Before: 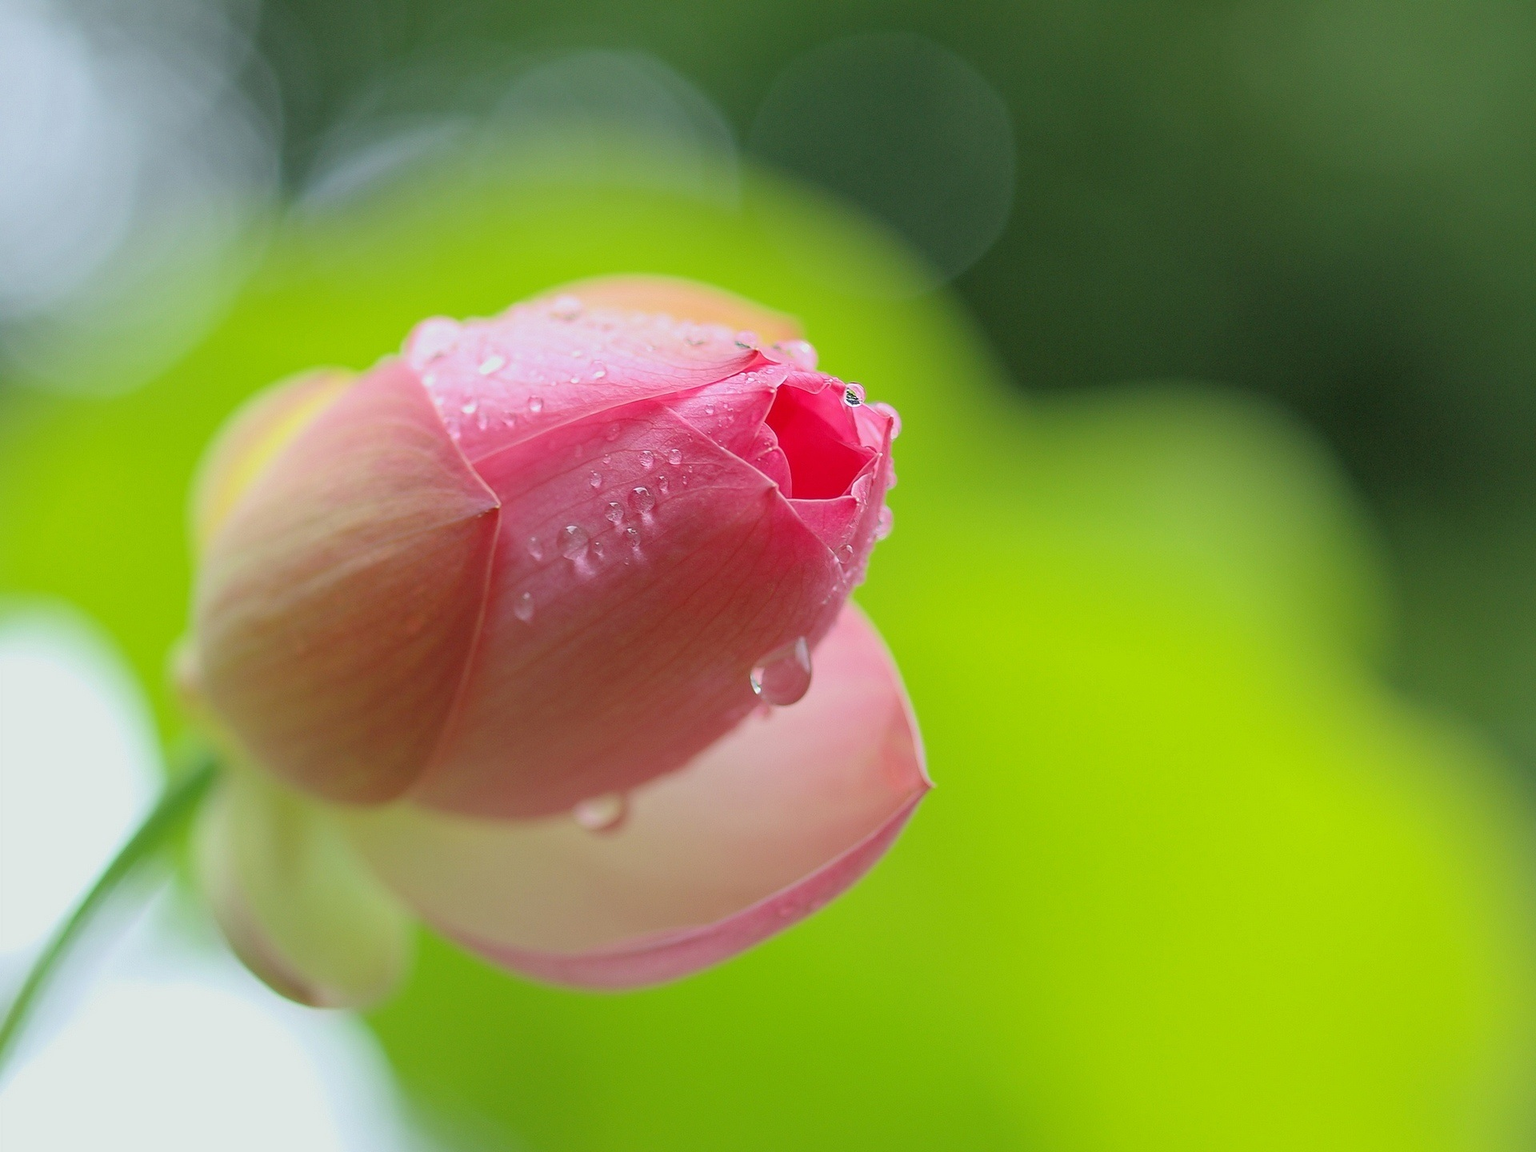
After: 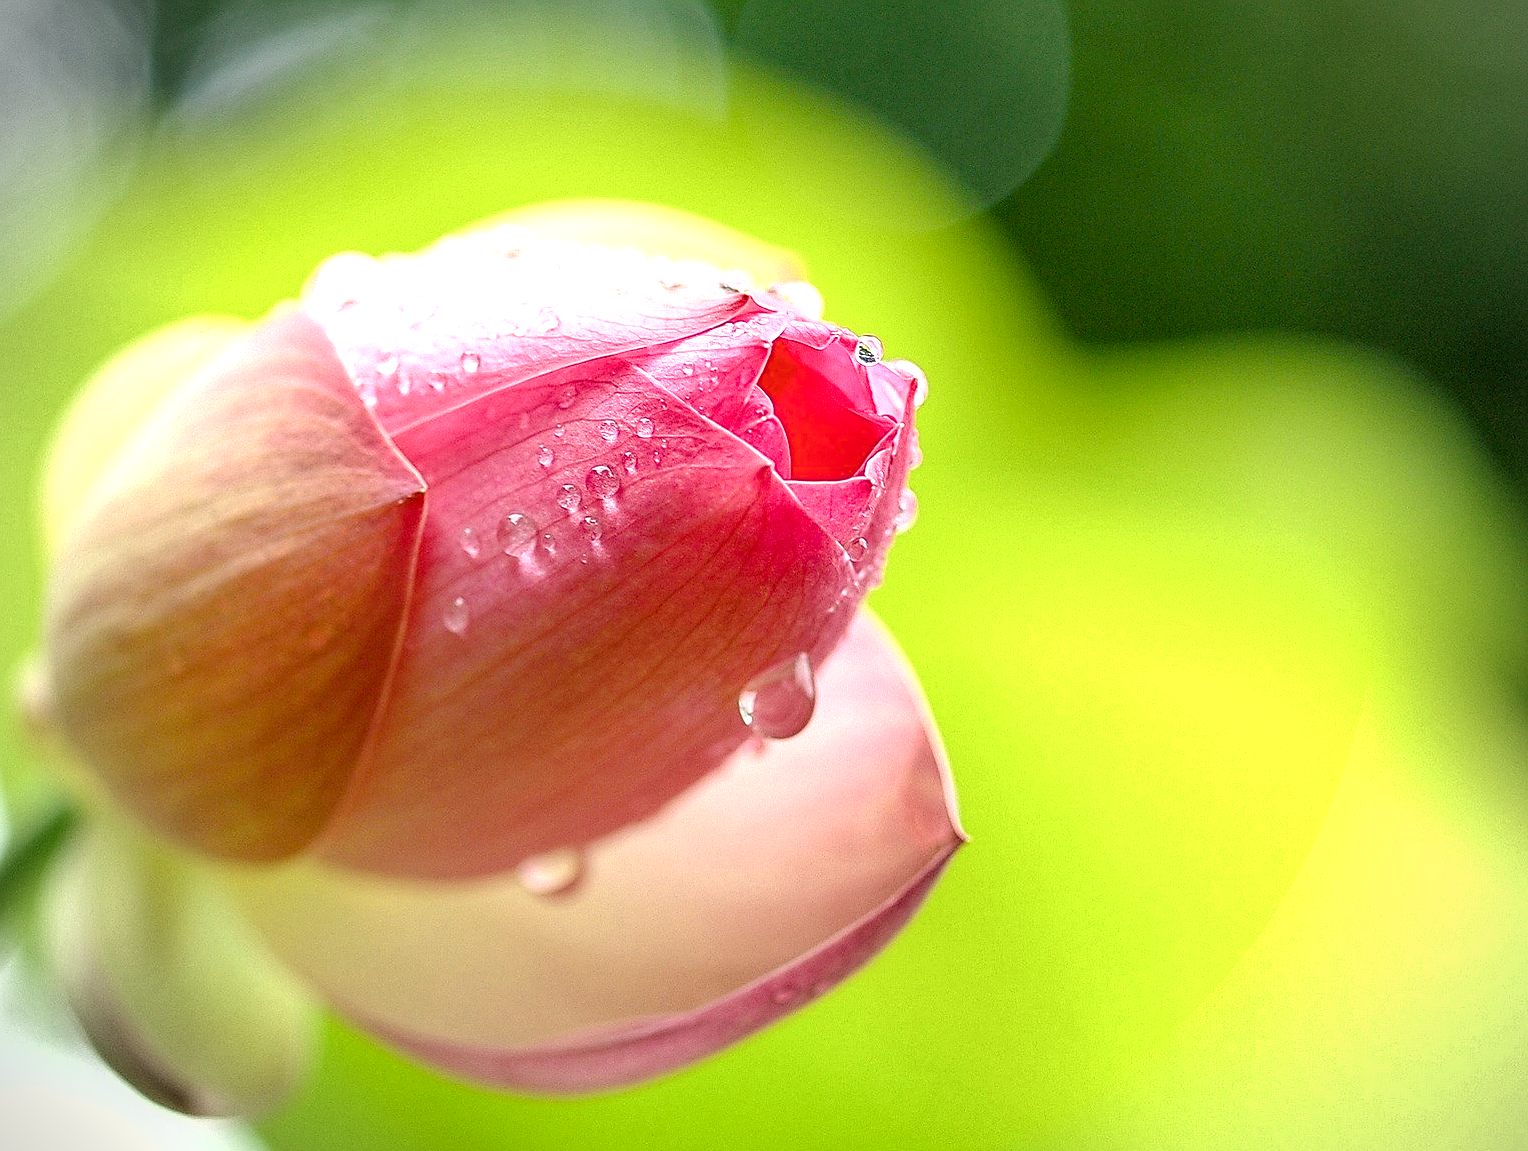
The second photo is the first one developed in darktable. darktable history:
sharpen: amount 0.556
tone equalizer: -8 EV -0.736 EV, -7 EV -0.722 EV, -6 EV -0.636 EV, -5 EV -0.402 EV, -3 EV 0.388 EV, -2 EV 0.6 EV, -1 EV 0.693 EV, +0 EV 0.742 EV
color balance rgb: highlights gain › chroma 3.071%, highlights gain › hue 72.93°, perceptual saturation grading › global saturation 19.864%, perceptual saturation grading › highlights -24.752%, perceptual saturation grading › shadows 49.566%, global vibrance 20%
local contrast: highlights 61%, detail 143%, midtone range 0.425
crop and rotate: left 10.365%, top 9.98%, right 10.027%, bottom 10.072%
color zones: curves: ch0 [(0, 0.558) (0.143, 0.559) (0.286, 0.529) (0.429, 0.505) (0.571, 0.5) (0.714, 0.5) (0.857, 0.5) (1, 0.558)]; ch1 [(0, 0.469) (0.01, 0.469) (0.12, 0.446) (0.248, 0.469) (0.5, 0.5) (0.748, 0.5) (0.99, 0.469) (1, 0.469)]
vignetting: fall-off radius 61.1%, unbound false
shadows and highlights: shadows 53.03, shadows color adjustment 99.16%, highlights color adjustment 0.297%, soften with gaussian
